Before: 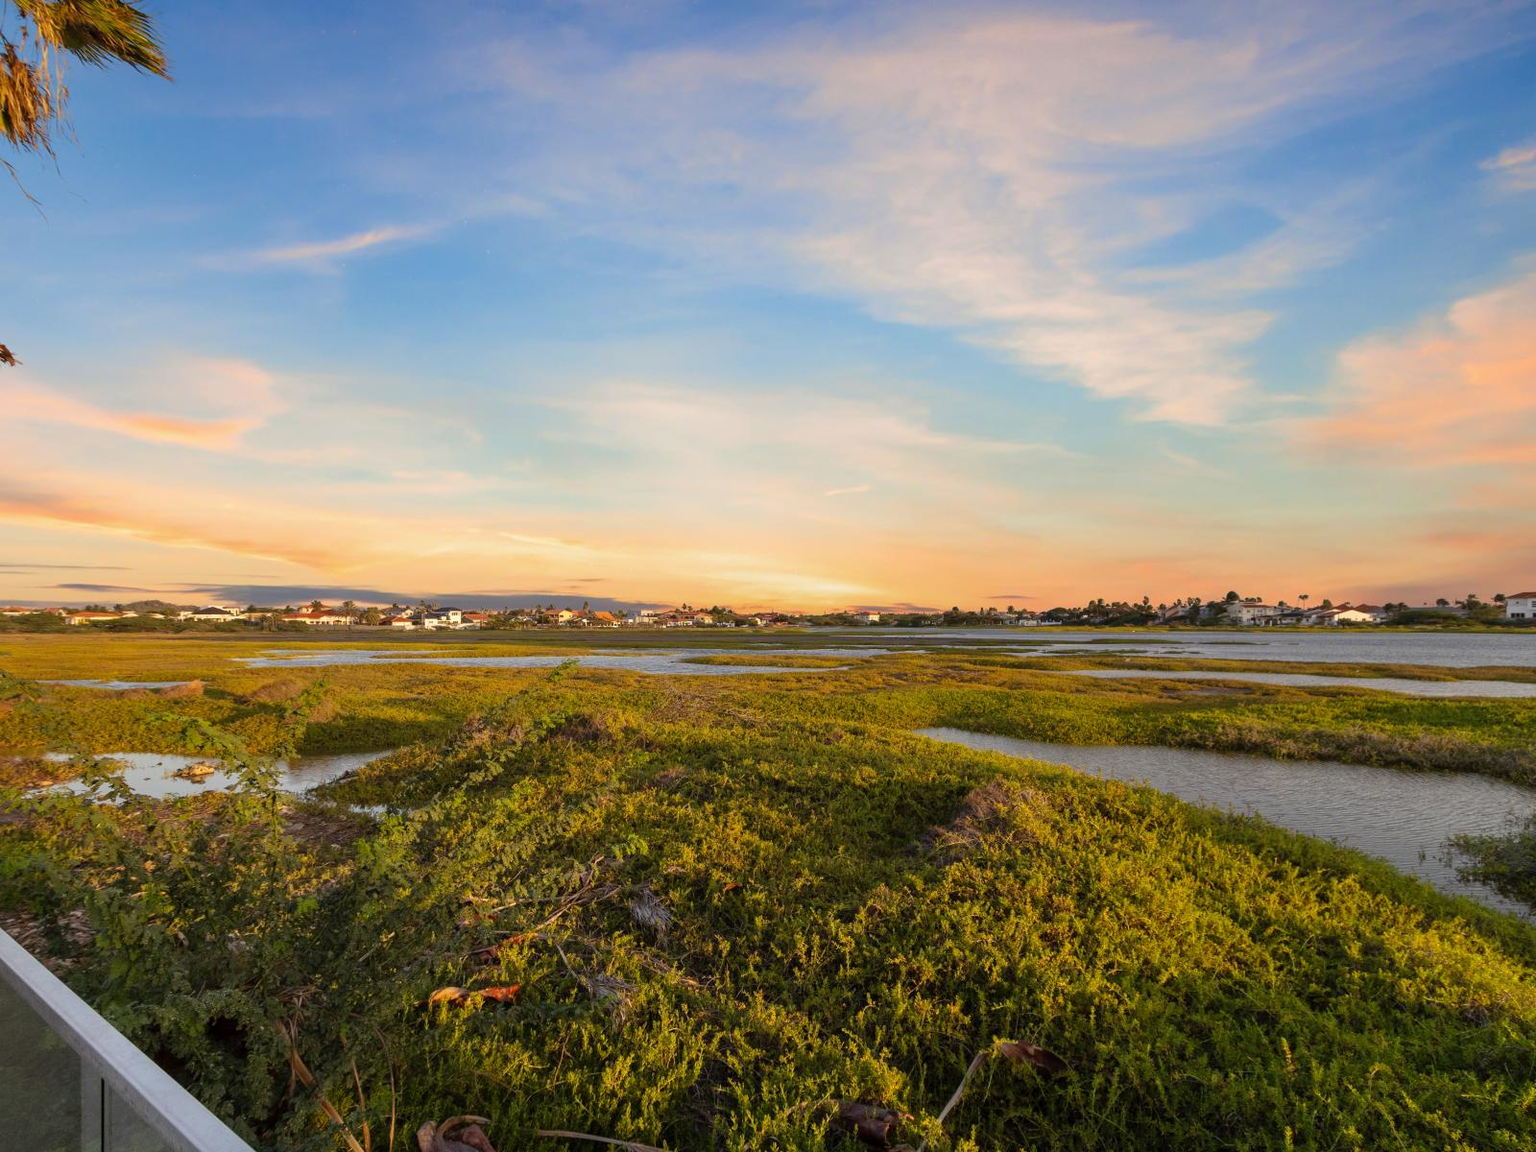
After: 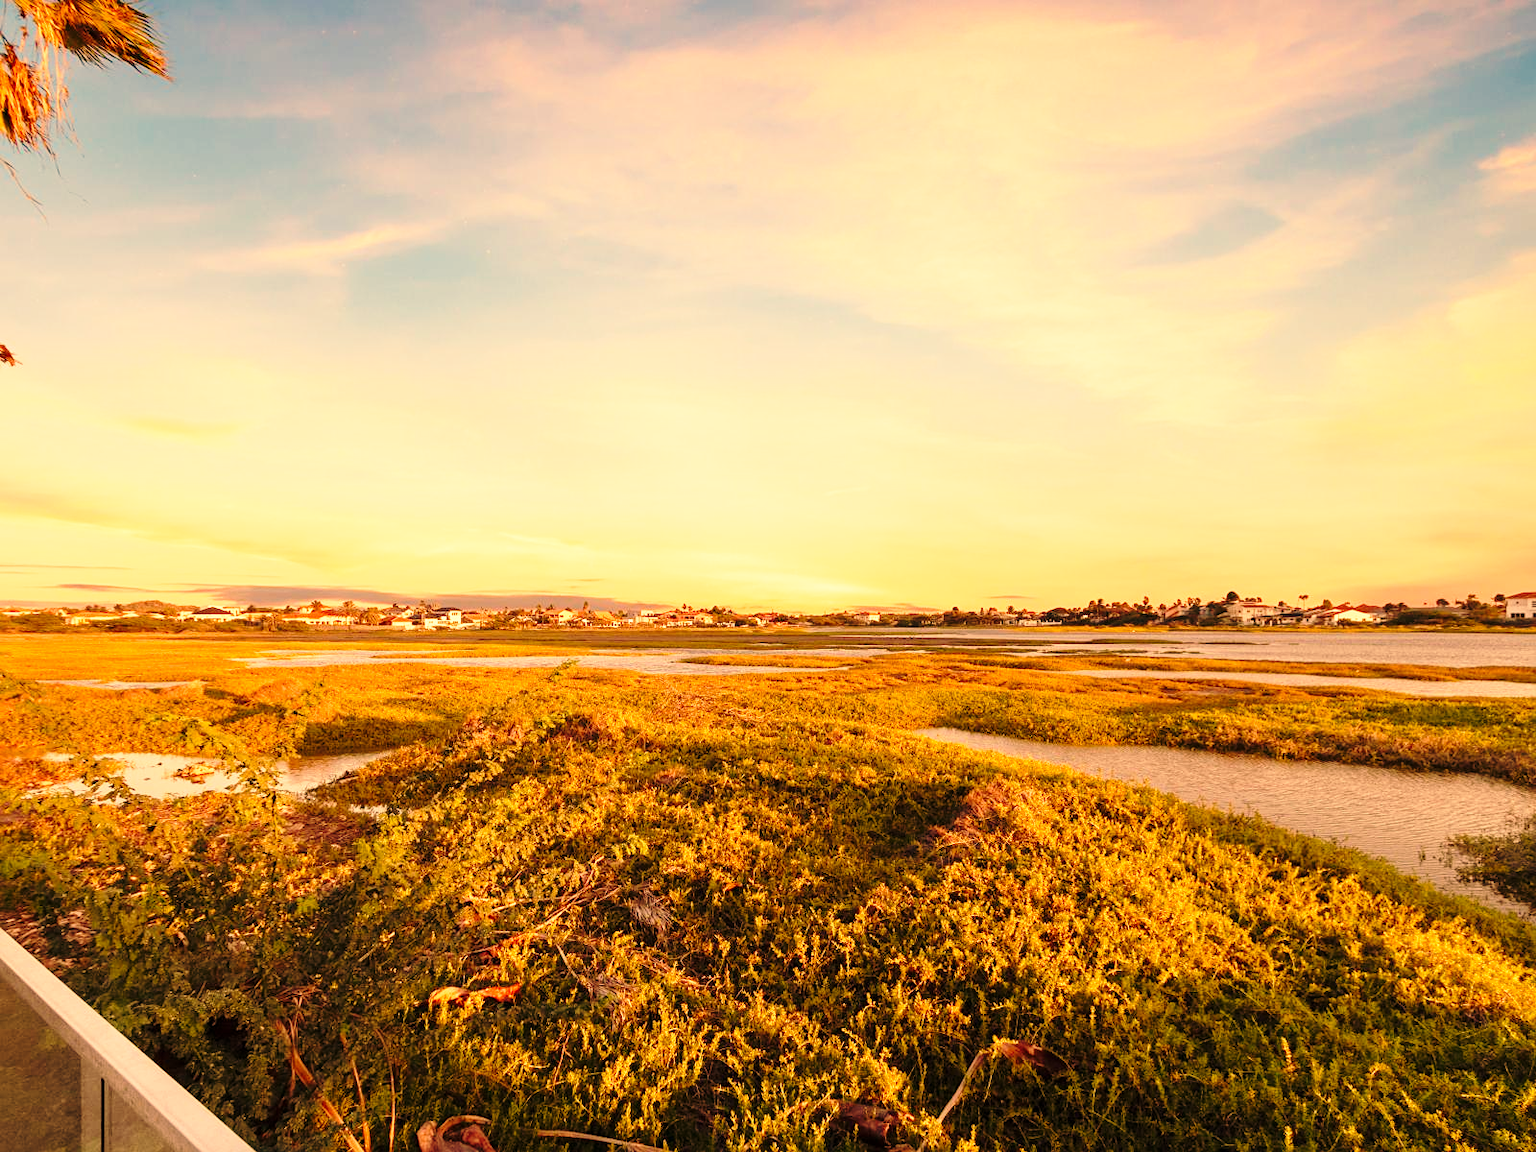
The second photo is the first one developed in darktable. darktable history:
sharpen: amount 0.2
base curve: curves: ch0 [(0, 0) (0.028, 0.03) (0.121, 0.232) (0.46, 0.748) (0.859, 0.968) (1, 1)], preserve colors none
white balance: red 1.467, blue 0.684
